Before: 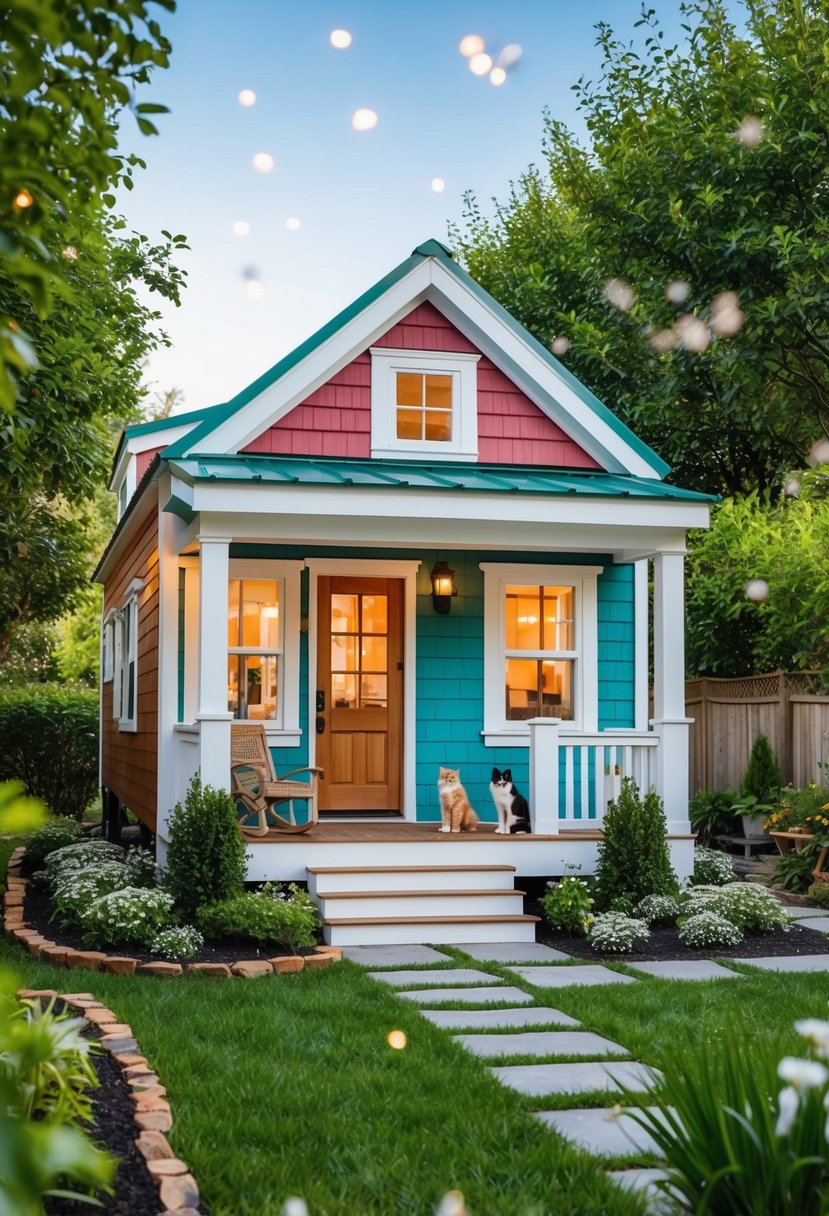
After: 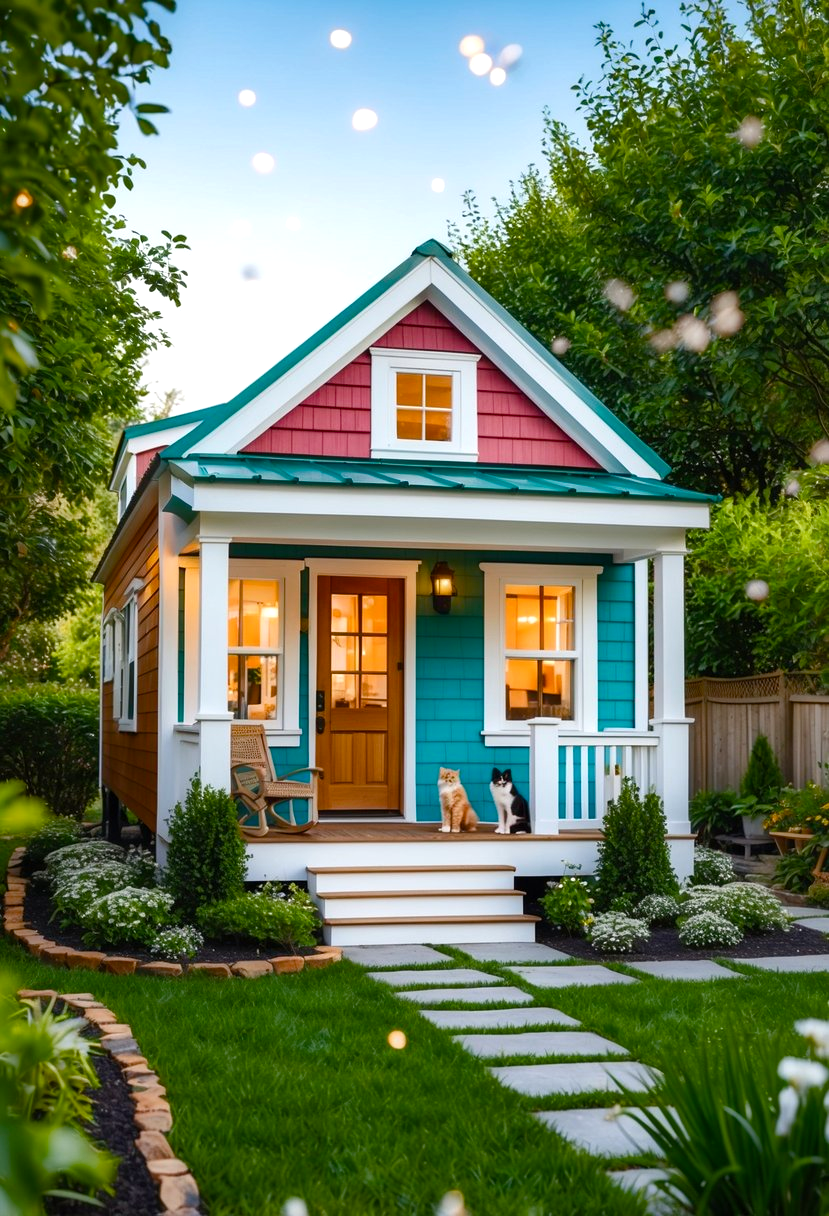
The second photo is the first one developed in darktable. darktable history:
tone equalizer: -8 EV 0 EV, -7 EV 0.003 EV, -6 EV -0.005 EV, -5 EV -0.004 EV, -4 EV -0.07 EV, -3 EV -0.217 EV, -2 EV -0.242 EV, -1 EV 0.081 EV, +0 EV 0.322 EV
color balance rgb: linear chroma grading › global chroma 5.295%, perceptual saturation grading › global saturation 20%, perceptual saturation grading › highlights -25.636%, perceptual saturation grading › shadows 25.737%
